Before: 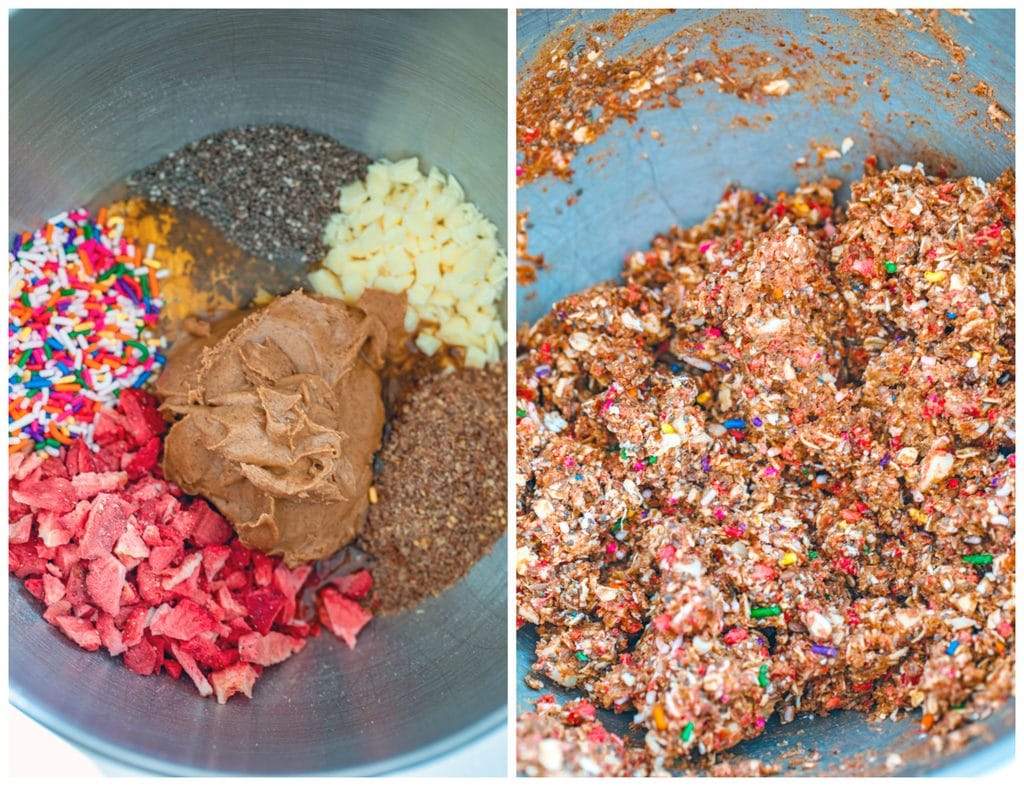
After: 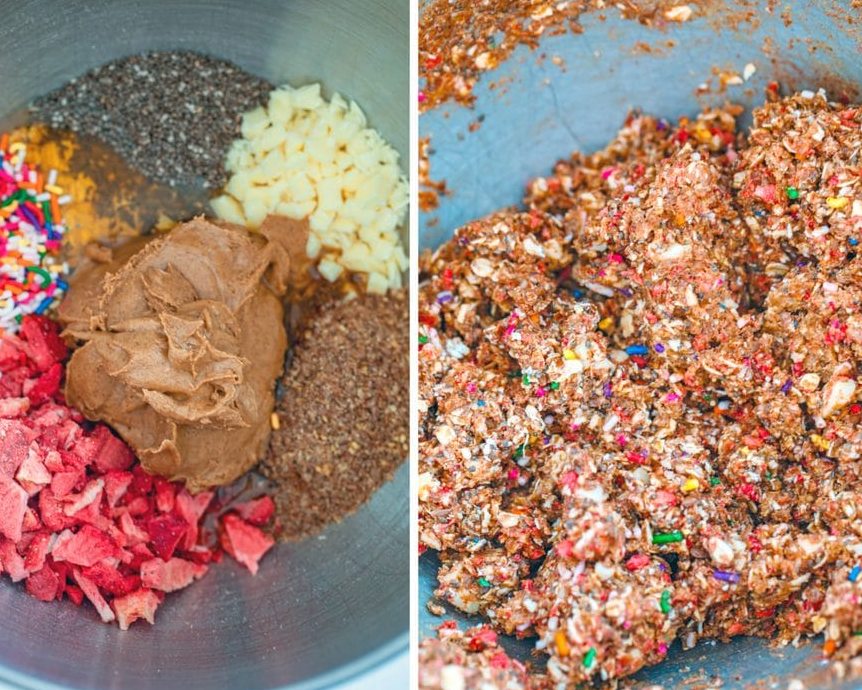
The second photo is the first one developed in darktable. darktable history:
crop and rotate: left 9.656%, top 9.485%, right 6.14%, bottom 2.643%
